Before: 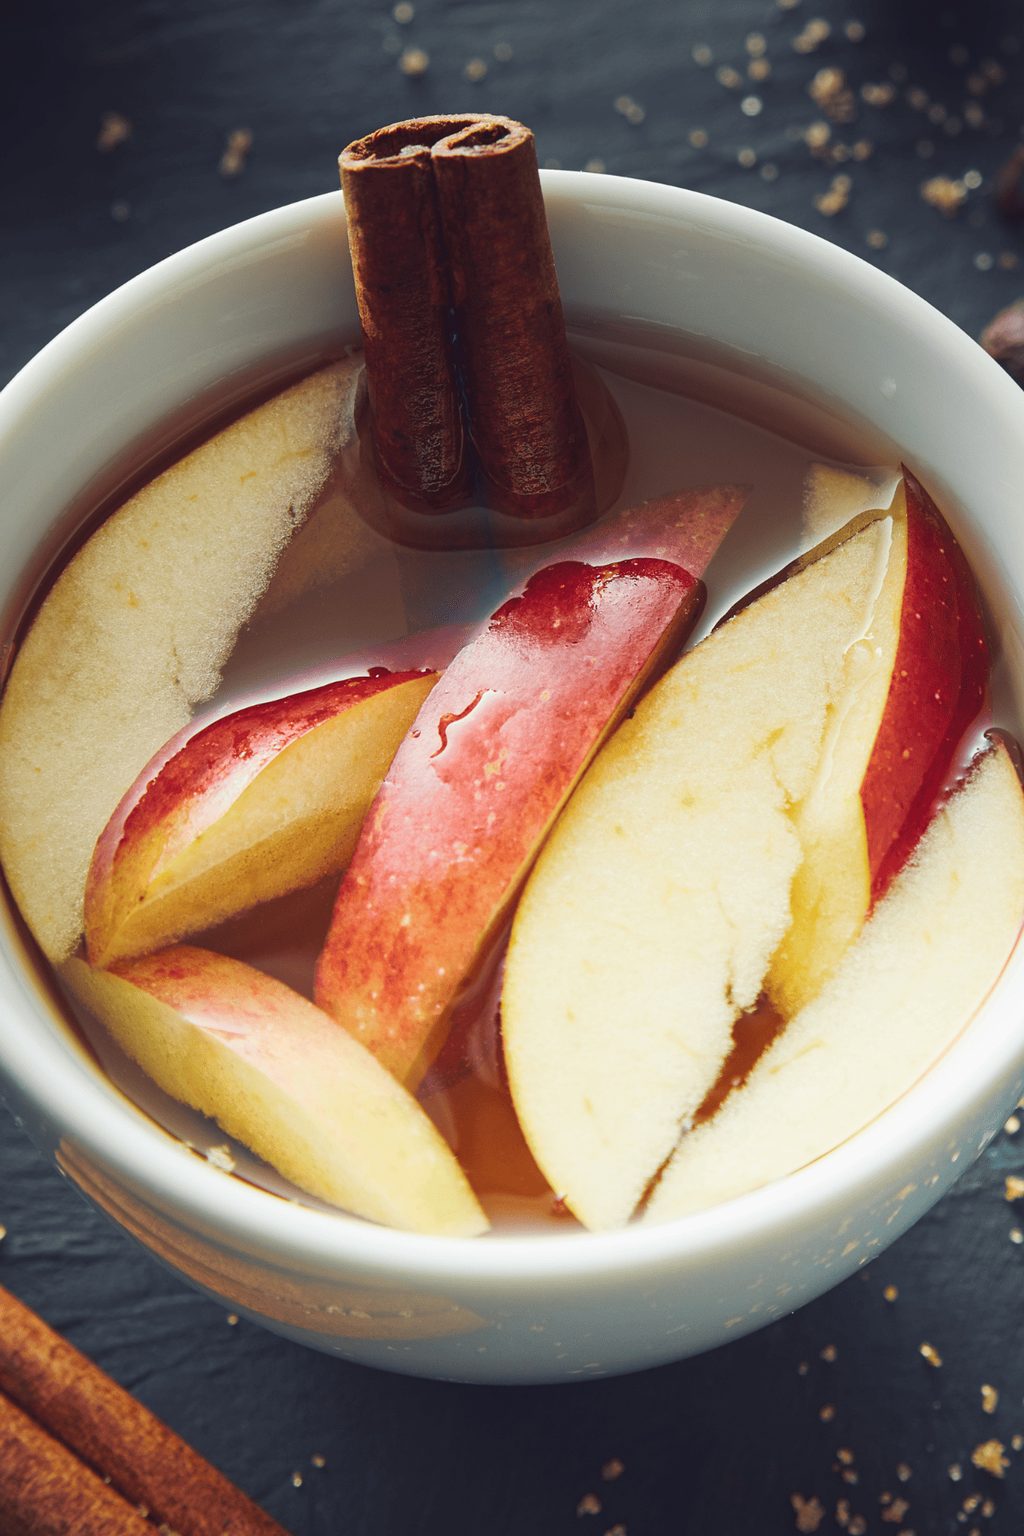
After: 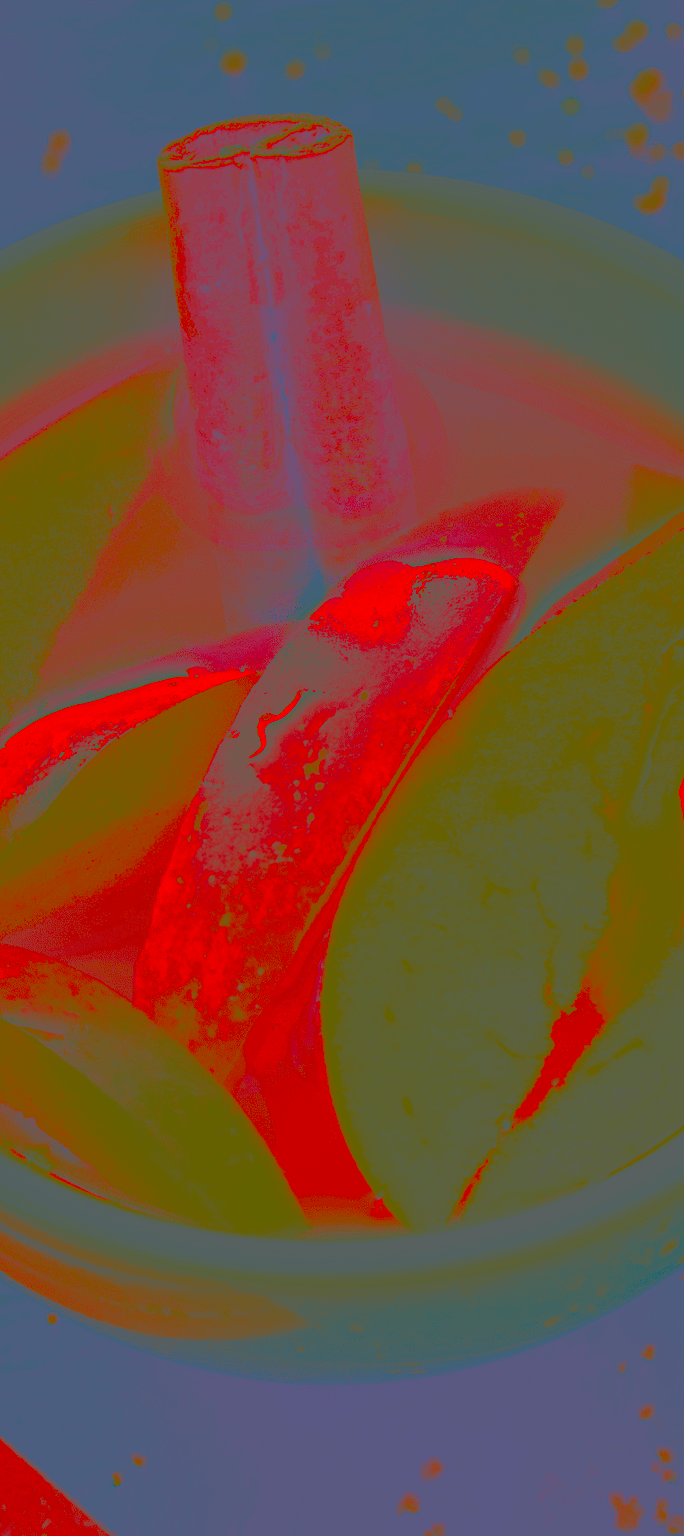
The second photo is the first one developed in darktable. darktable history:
color balance rgb: perceptual saturation grading › global saturation 20%, perceptual saturation grading › highlights -25%, perceptual saturation grading › shadows 25%
crop and rotate: left 17.732%, right 15.423%
exposure: exposure 0.6 EV, compensate highlight preservation false
contrast brightness saturation: contrast -0.99, brightness -0.17, saturation 0.75
local contrast: mode bilateral grid, contrast 20, coarseness 50, detail 132%, midtone range 0.2
white balance: red 0.978, blue 0.999
